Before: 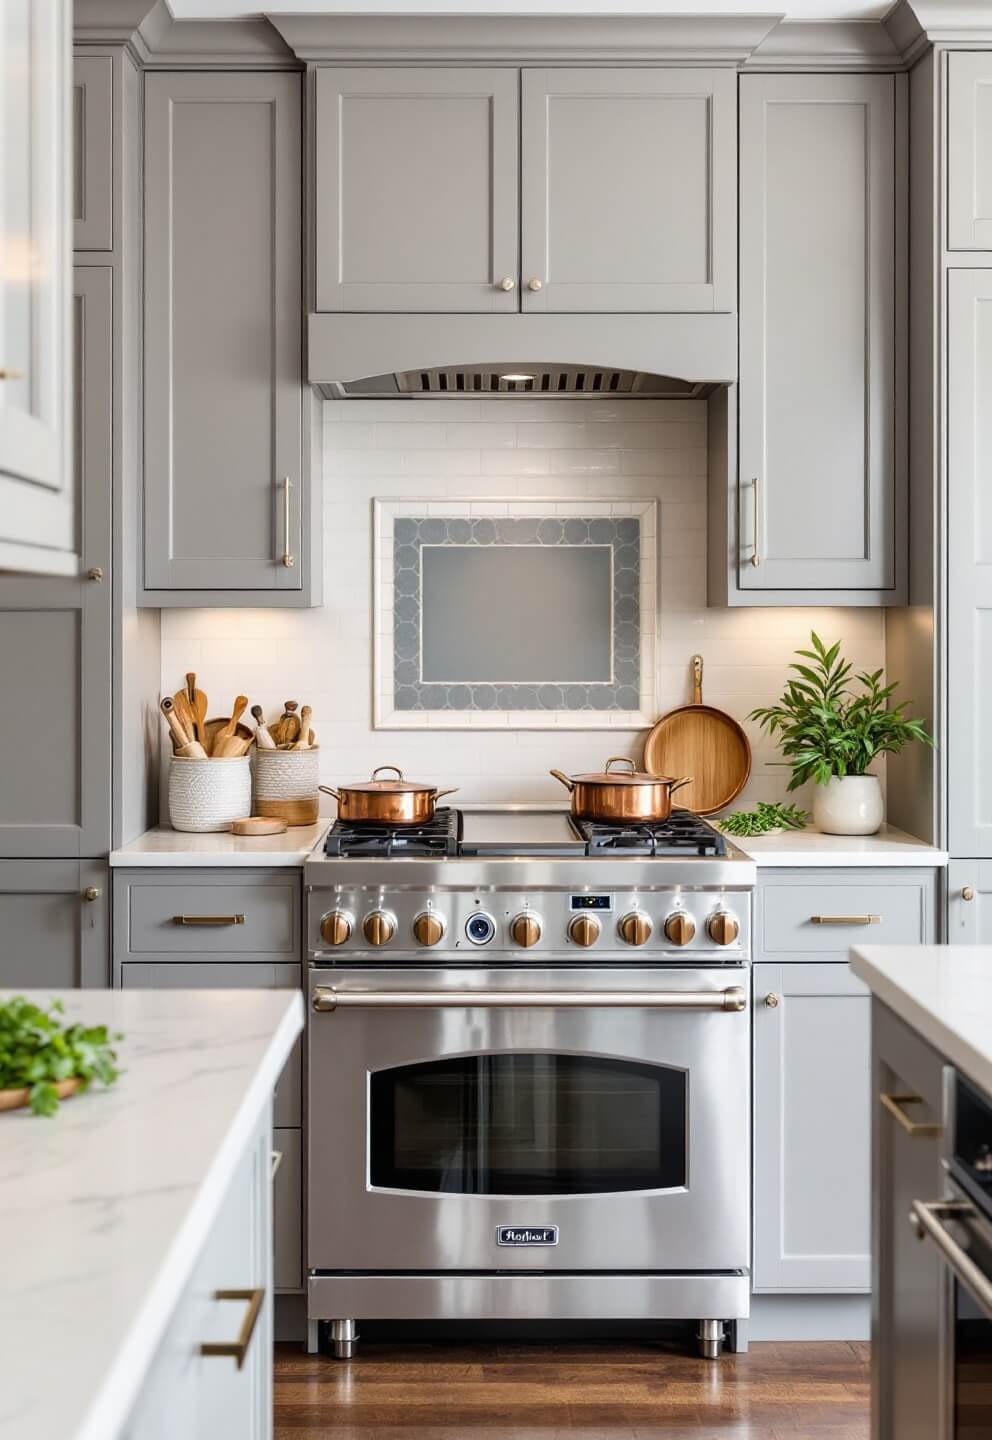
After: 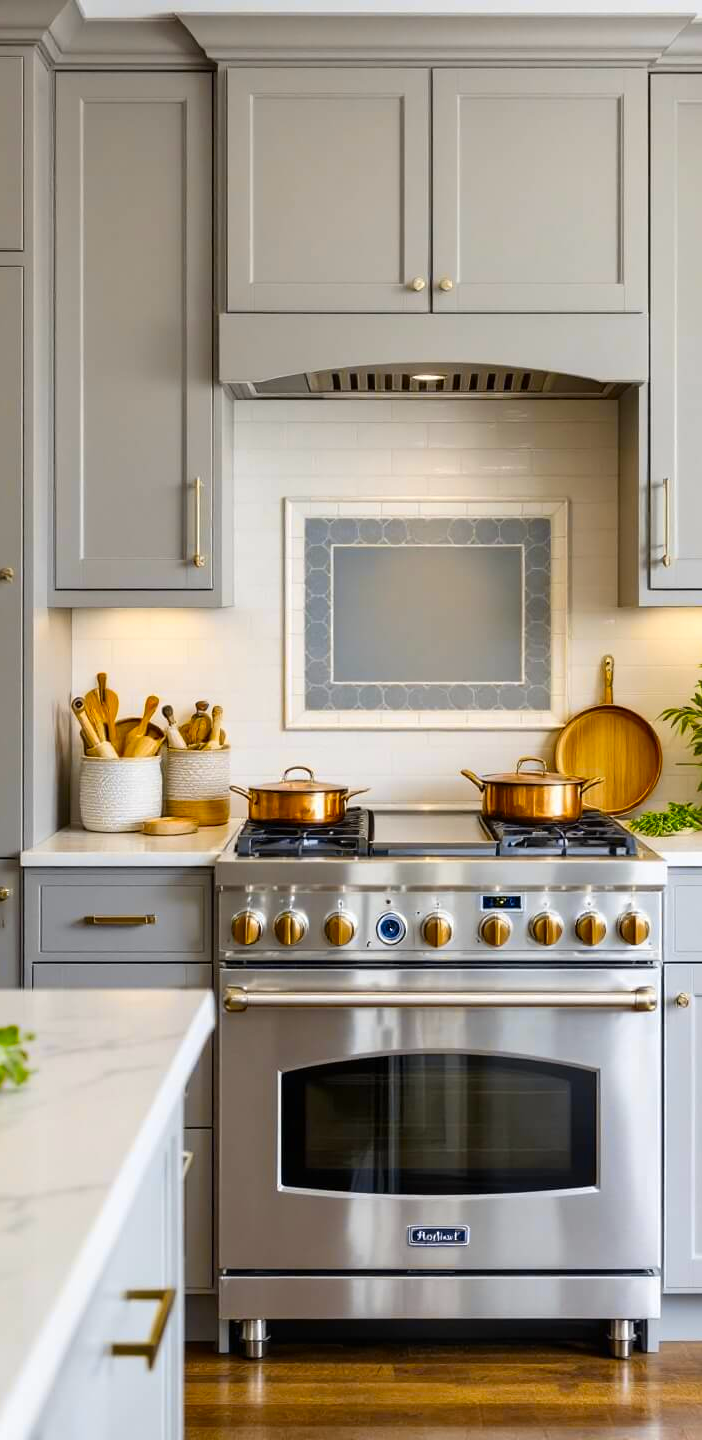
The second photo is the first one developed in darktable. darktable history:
color contrast: green-magenta contrast 1.12, blue-yellow contrast 1.95, unbound 0
crop and rotate: left 9.061%, right 20.142%
